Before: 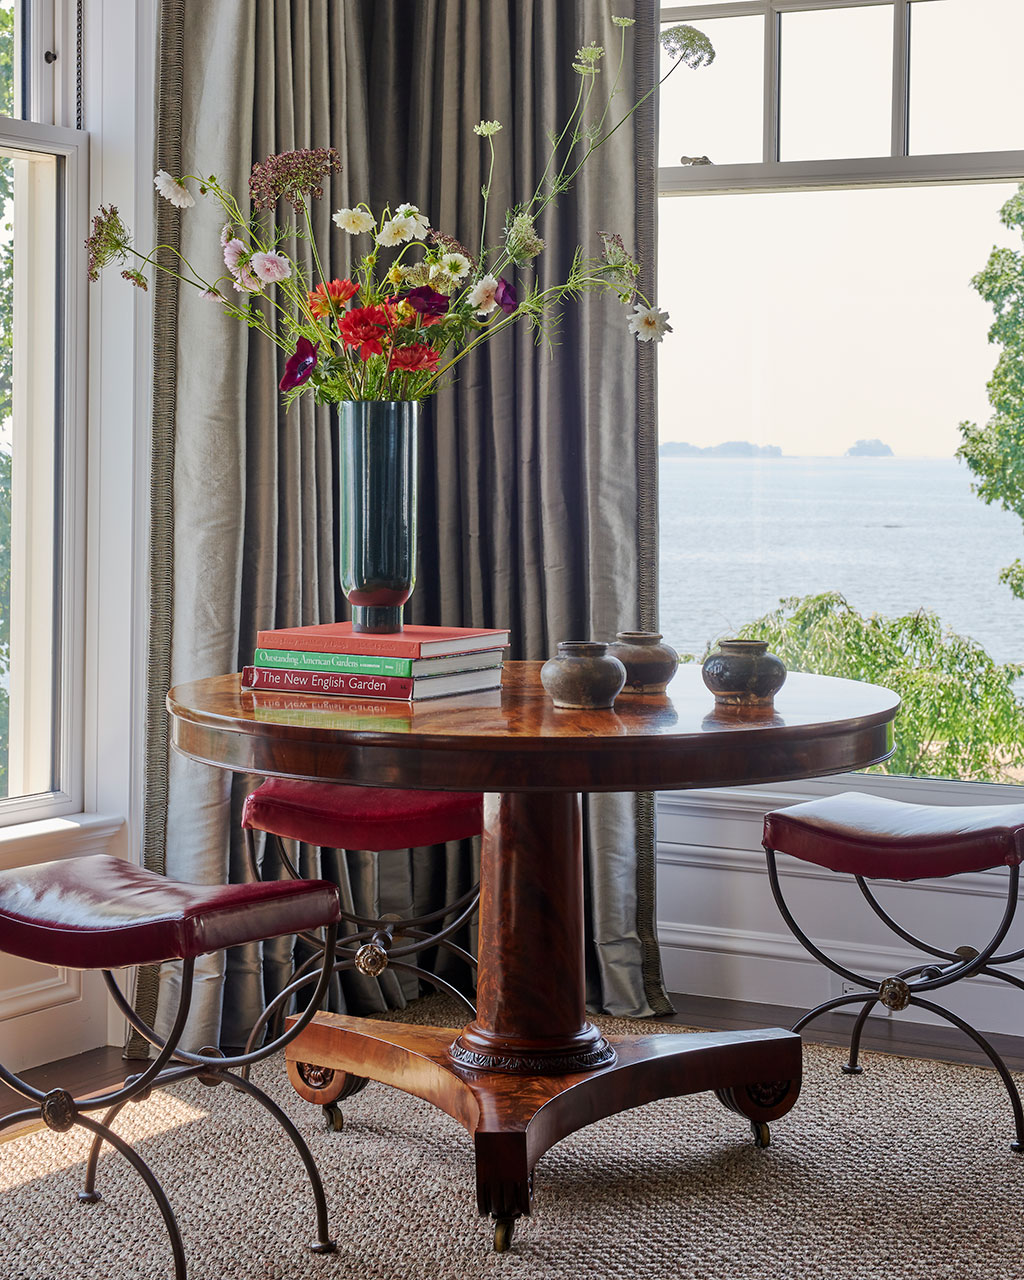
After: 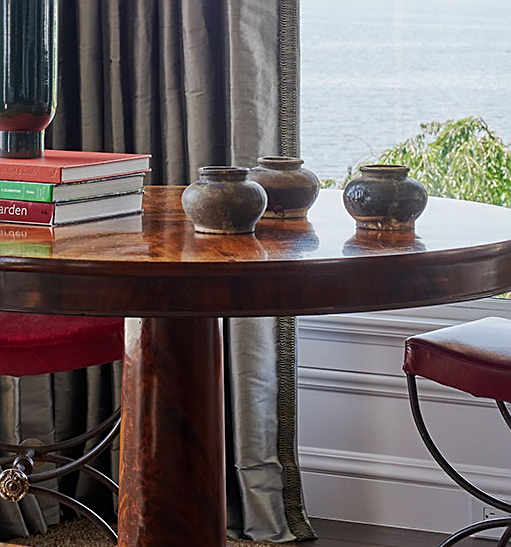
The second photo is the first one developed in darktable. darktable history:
crop: left 35.123%, top 37.118%, right 14.956%, bottom 20.096%
sharpen: amount 0.489
